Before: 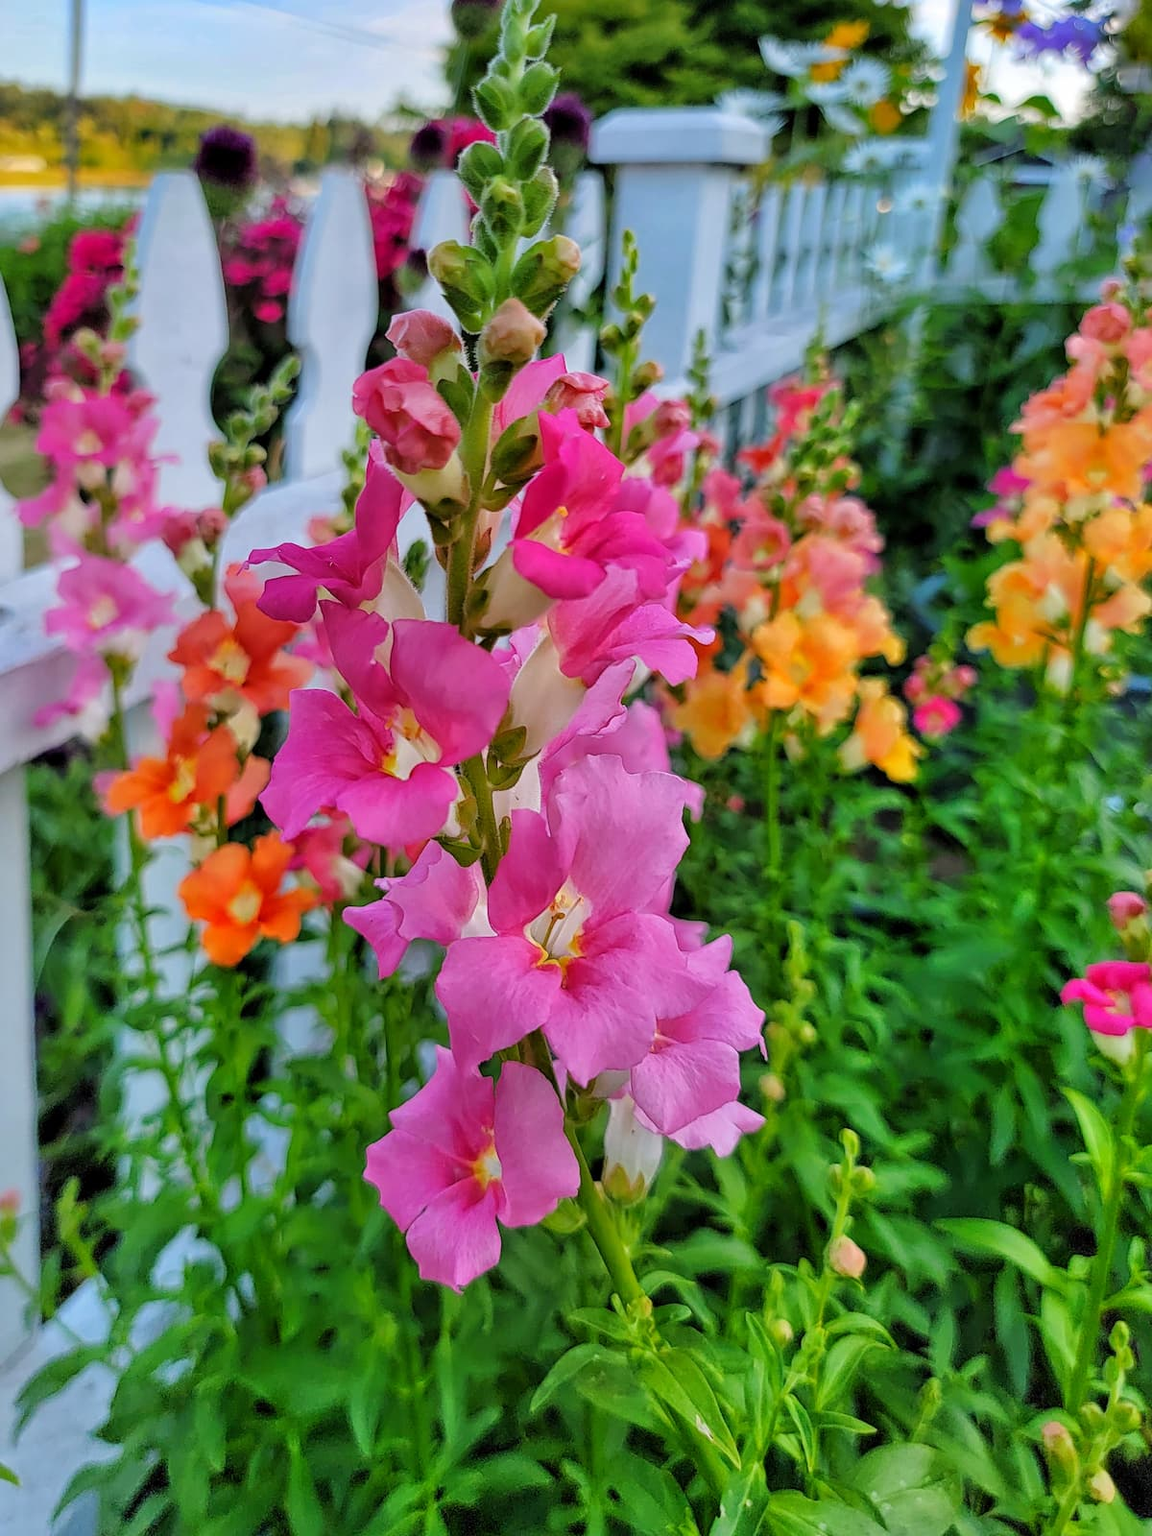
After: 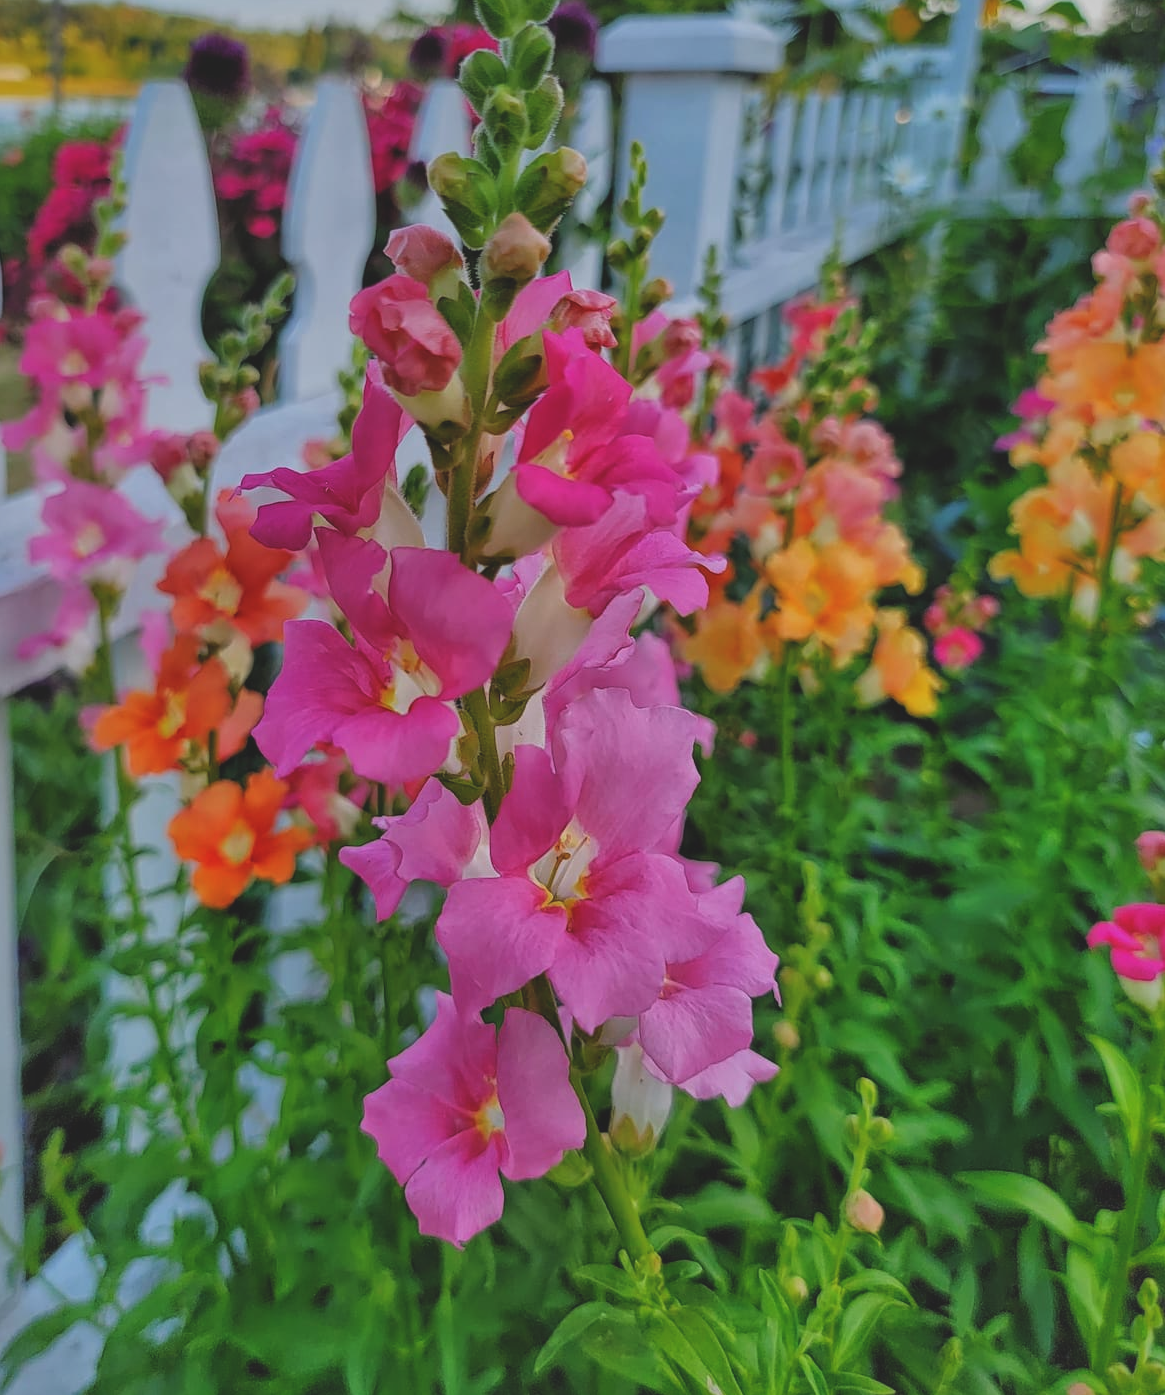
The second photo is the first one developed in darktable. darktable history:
exposure: black level correction -0.015, exposure -0.5 EV, compensate highlight preservation false
shadows and highlights: on, module defaults
crop: left 1.507%, top 6.147%, right 1.379%, bottom 6.637%
